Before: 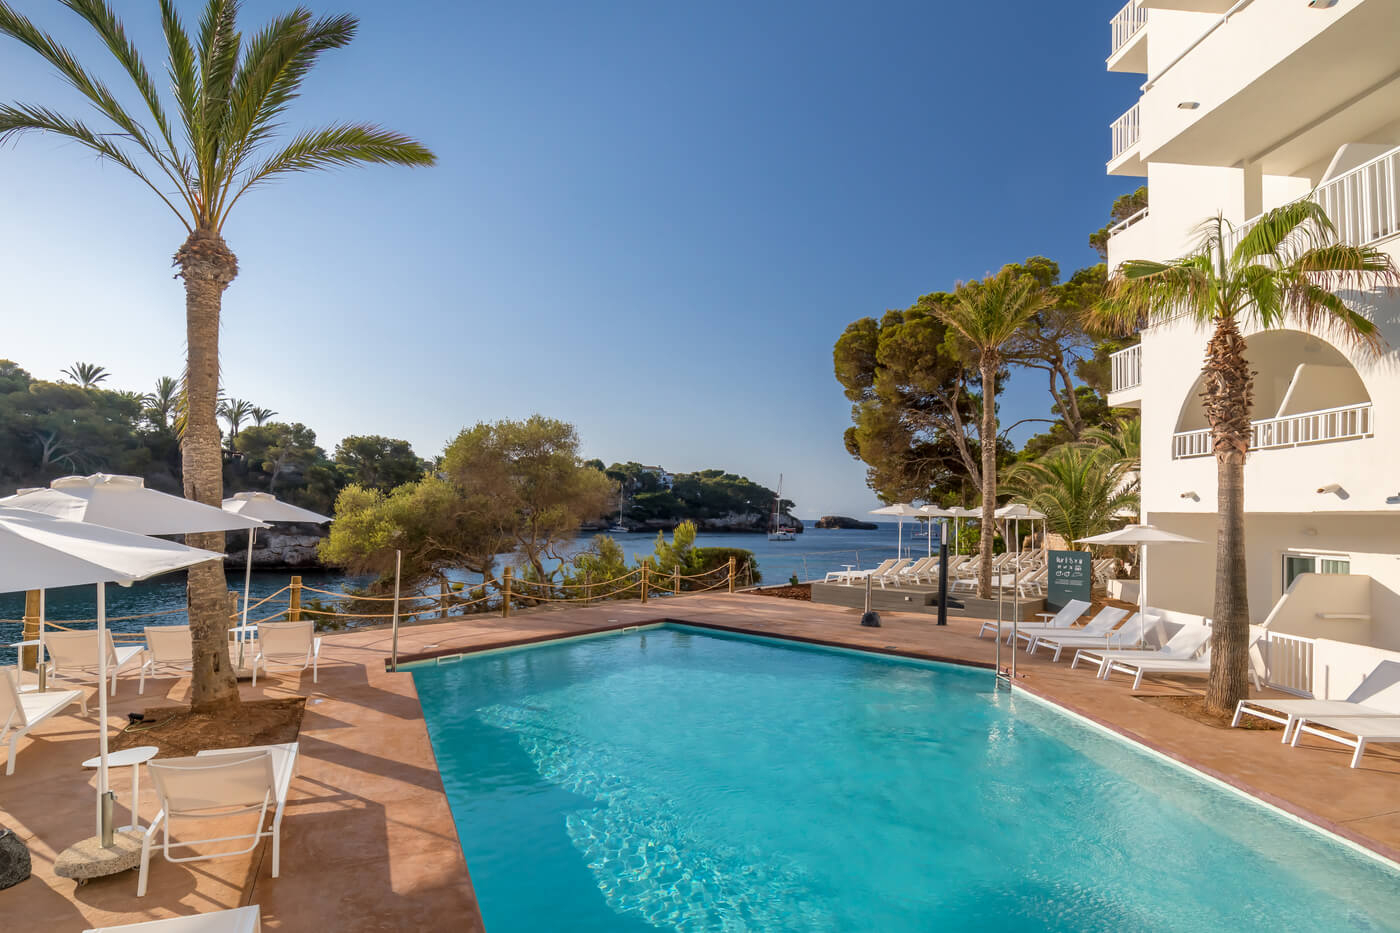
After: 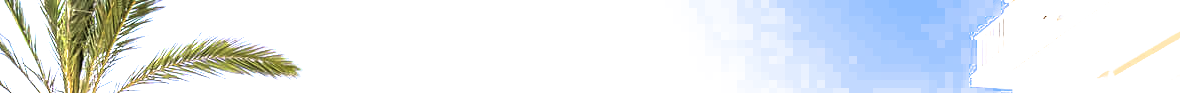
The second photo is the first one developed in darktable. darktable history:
exposure: black level correction 0, exposure 1.3 EV, compensate highlight preservation false
crop and rotate: left 9.644%, top 9.491%, right 6.021%, bottom 80.509%
filmic rgb: black relative exposure -8.2 EV, white relative exposure 2.2 EV, threshold 3 EV, hardness 7.11, latitude 85.74%, contrast 1.696, highlights saturation mix -4%, shadows ↔ highlights balance -2.69%, color science v5 (2021), contrast in shadows safe, contrast in highlights safe, enable highlight reconstruction true
